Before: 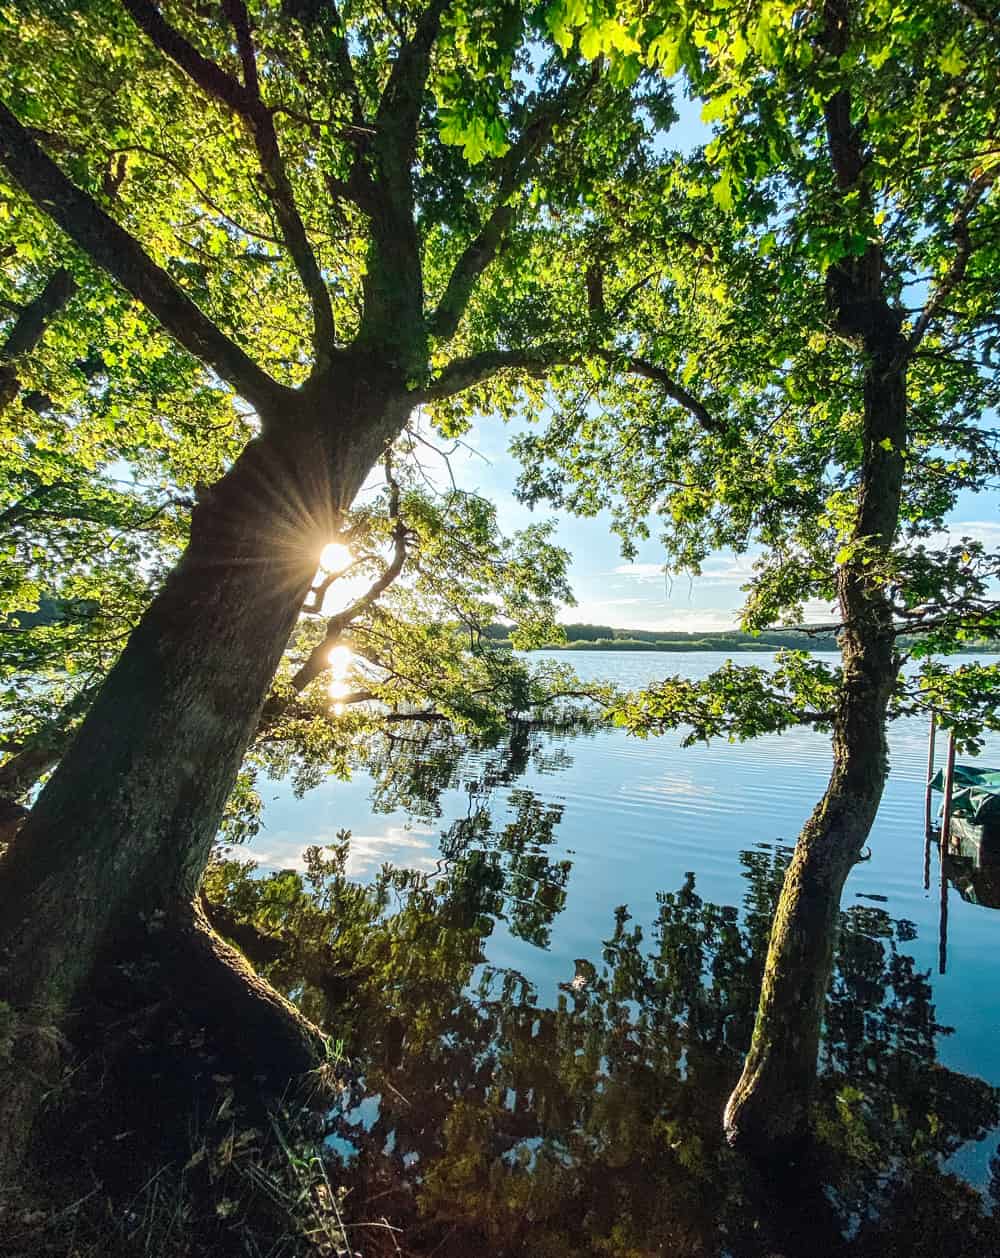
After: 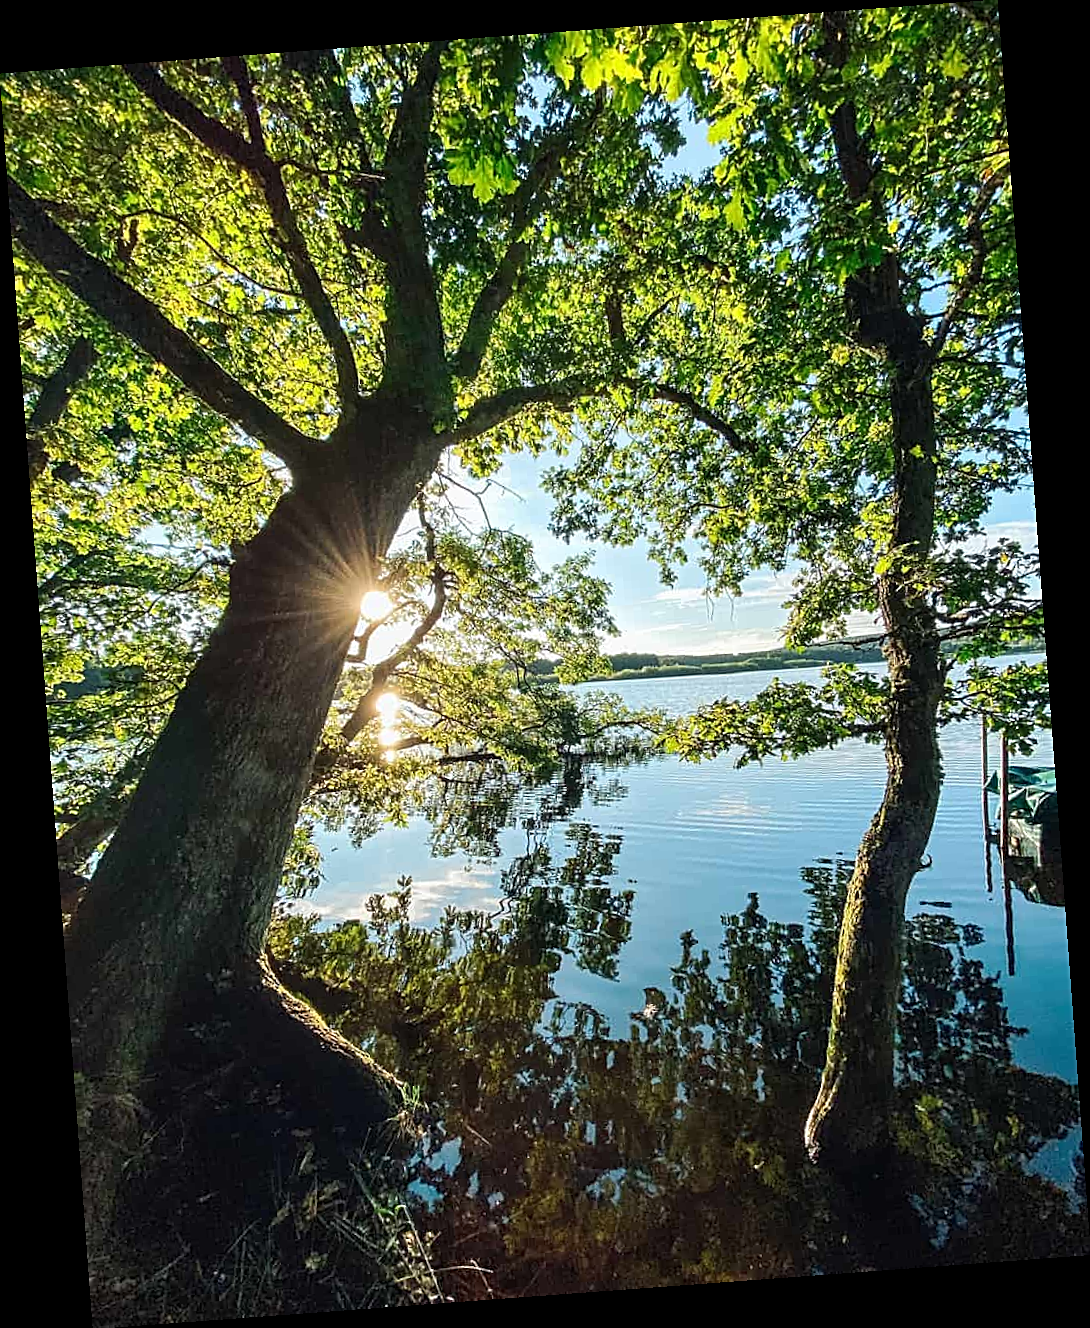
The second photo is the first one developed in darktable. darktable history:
sharpen: on, module defaults
rotate and perspective: rotation -4.25°, automatic cropping off
